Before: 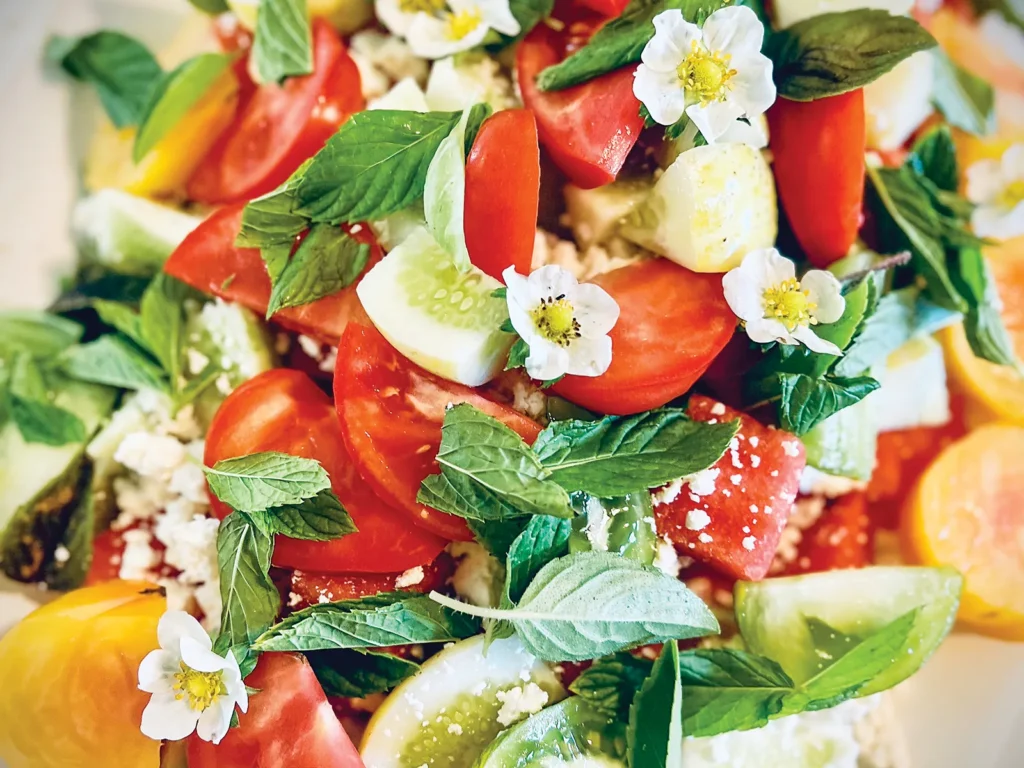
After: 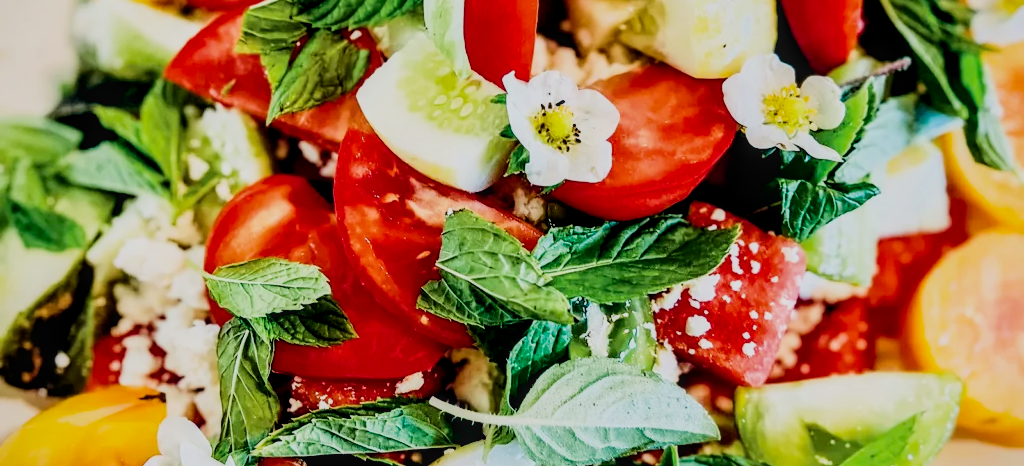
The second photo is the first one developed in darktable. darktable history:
crop and rotate: top 25.357%, bottom 13.942%
local contrast: on, module defaults
filmic rgb: black relative exposure -3.21 EV, white relative exposure 7.02 EV, hardness 1.46, contrast 1.35
contrast brightness saturation: contrast 0.19, brightness -0.11, saturation 0.21
